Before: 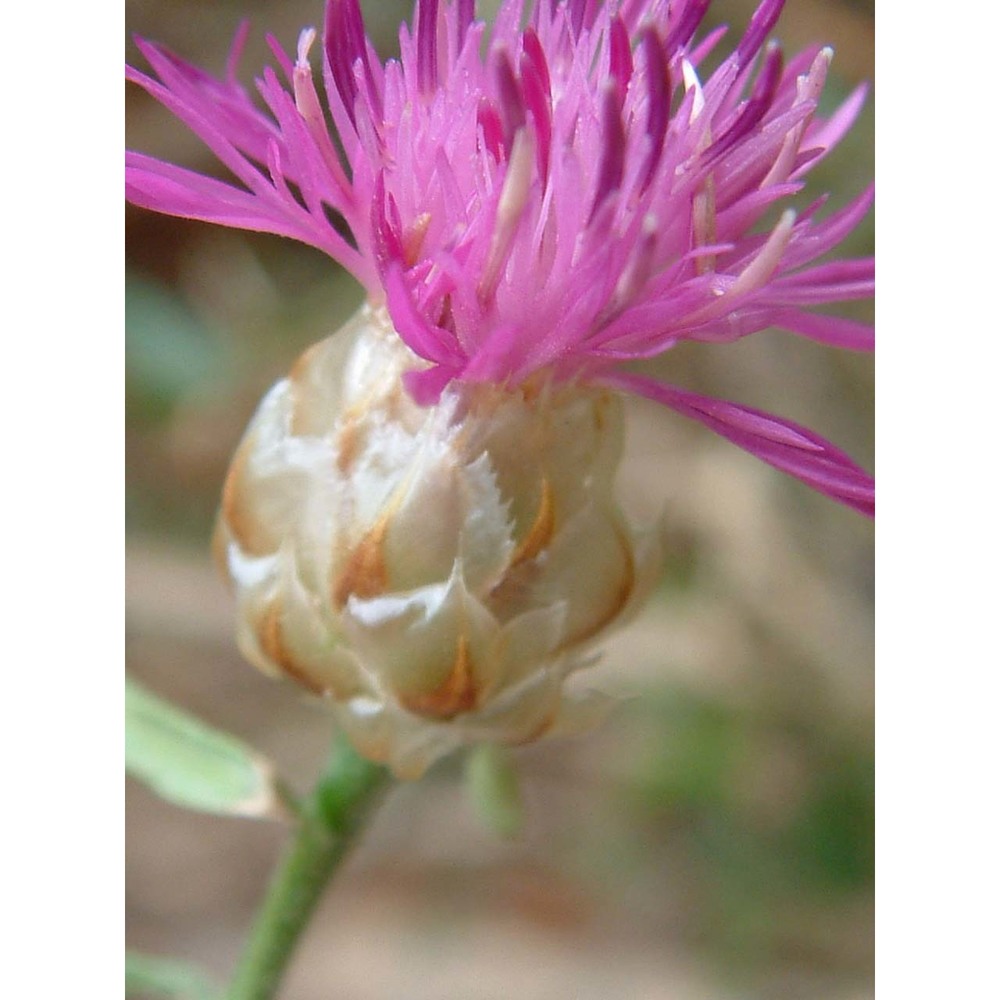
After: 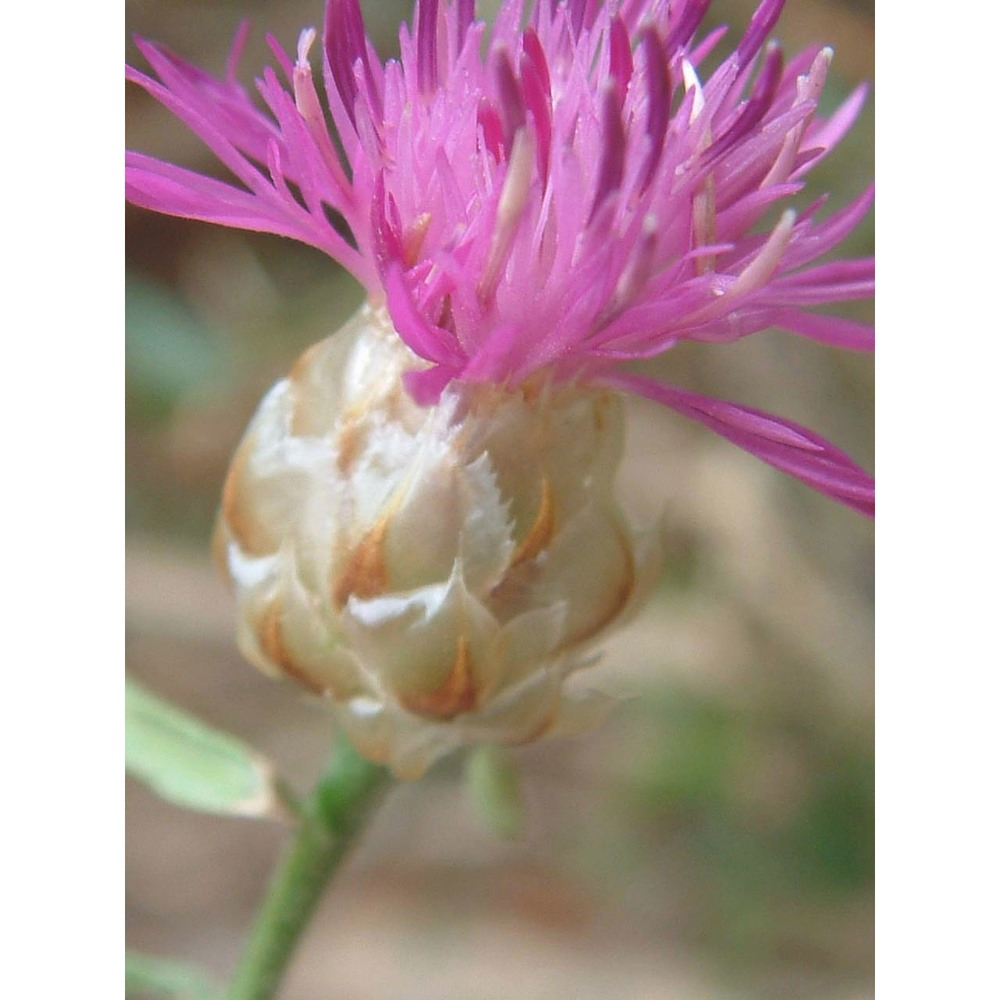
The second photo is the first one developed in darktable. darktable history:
exposure: black level correction -0.016, compensate exposure bias true, compensate highlight preservation false
